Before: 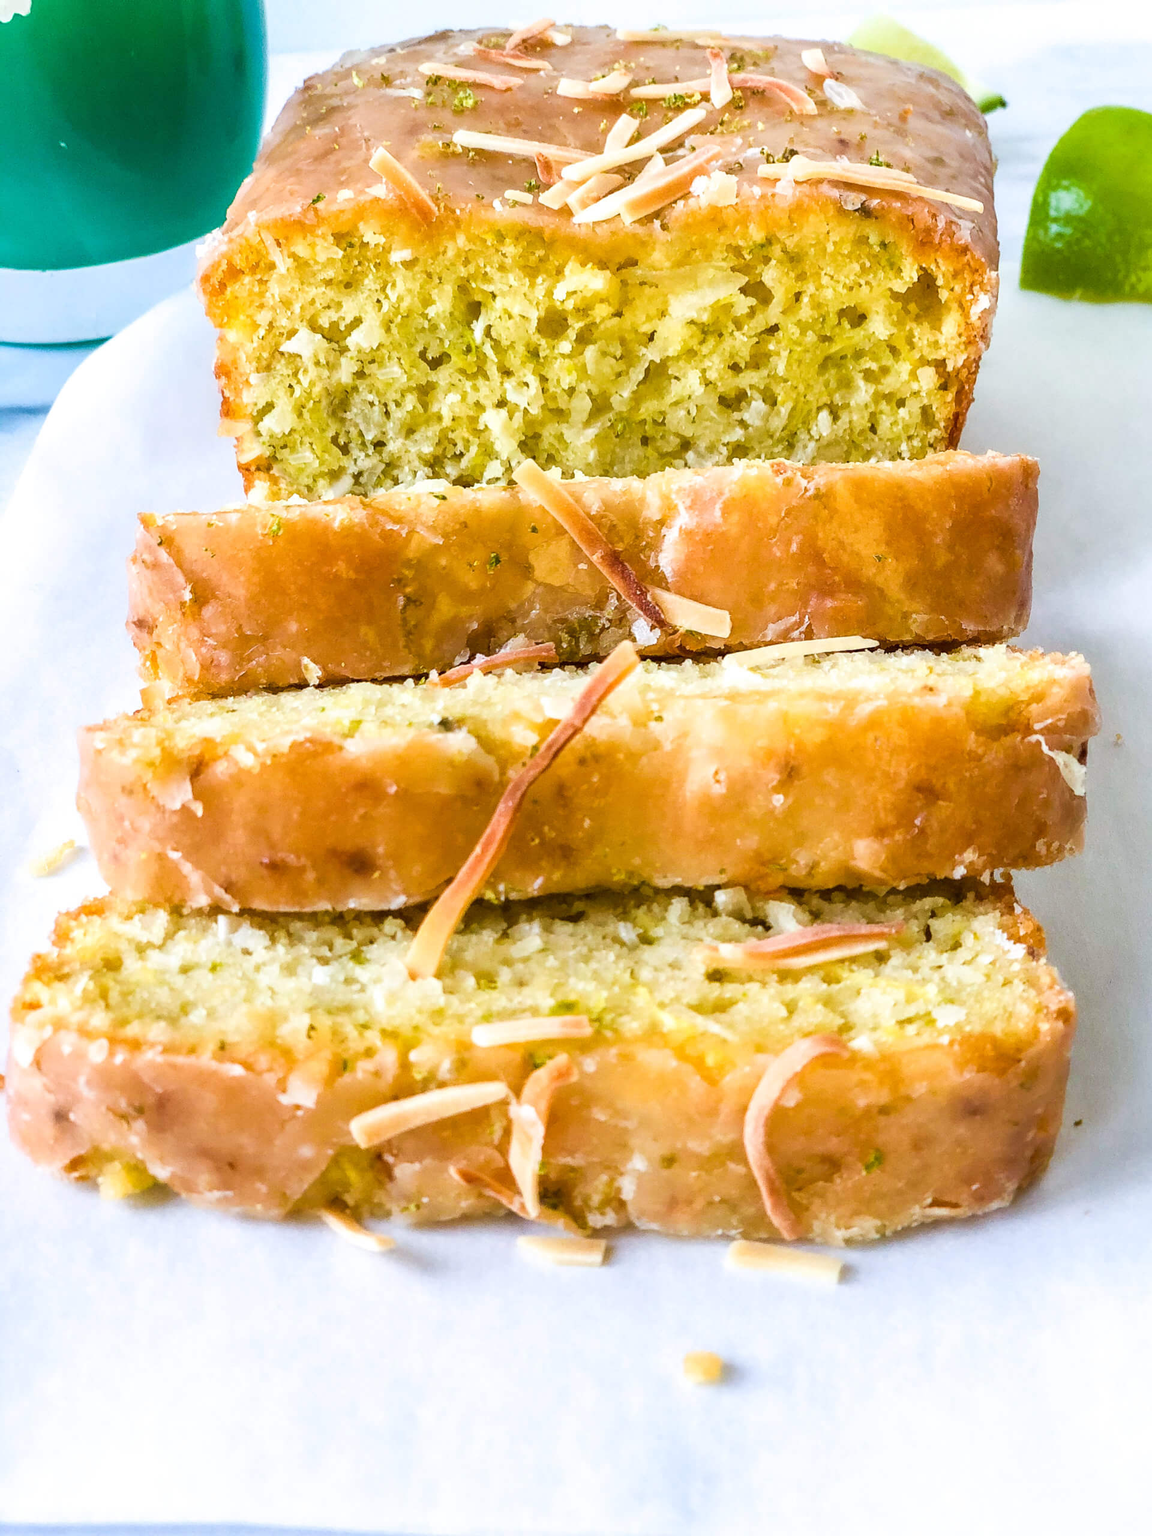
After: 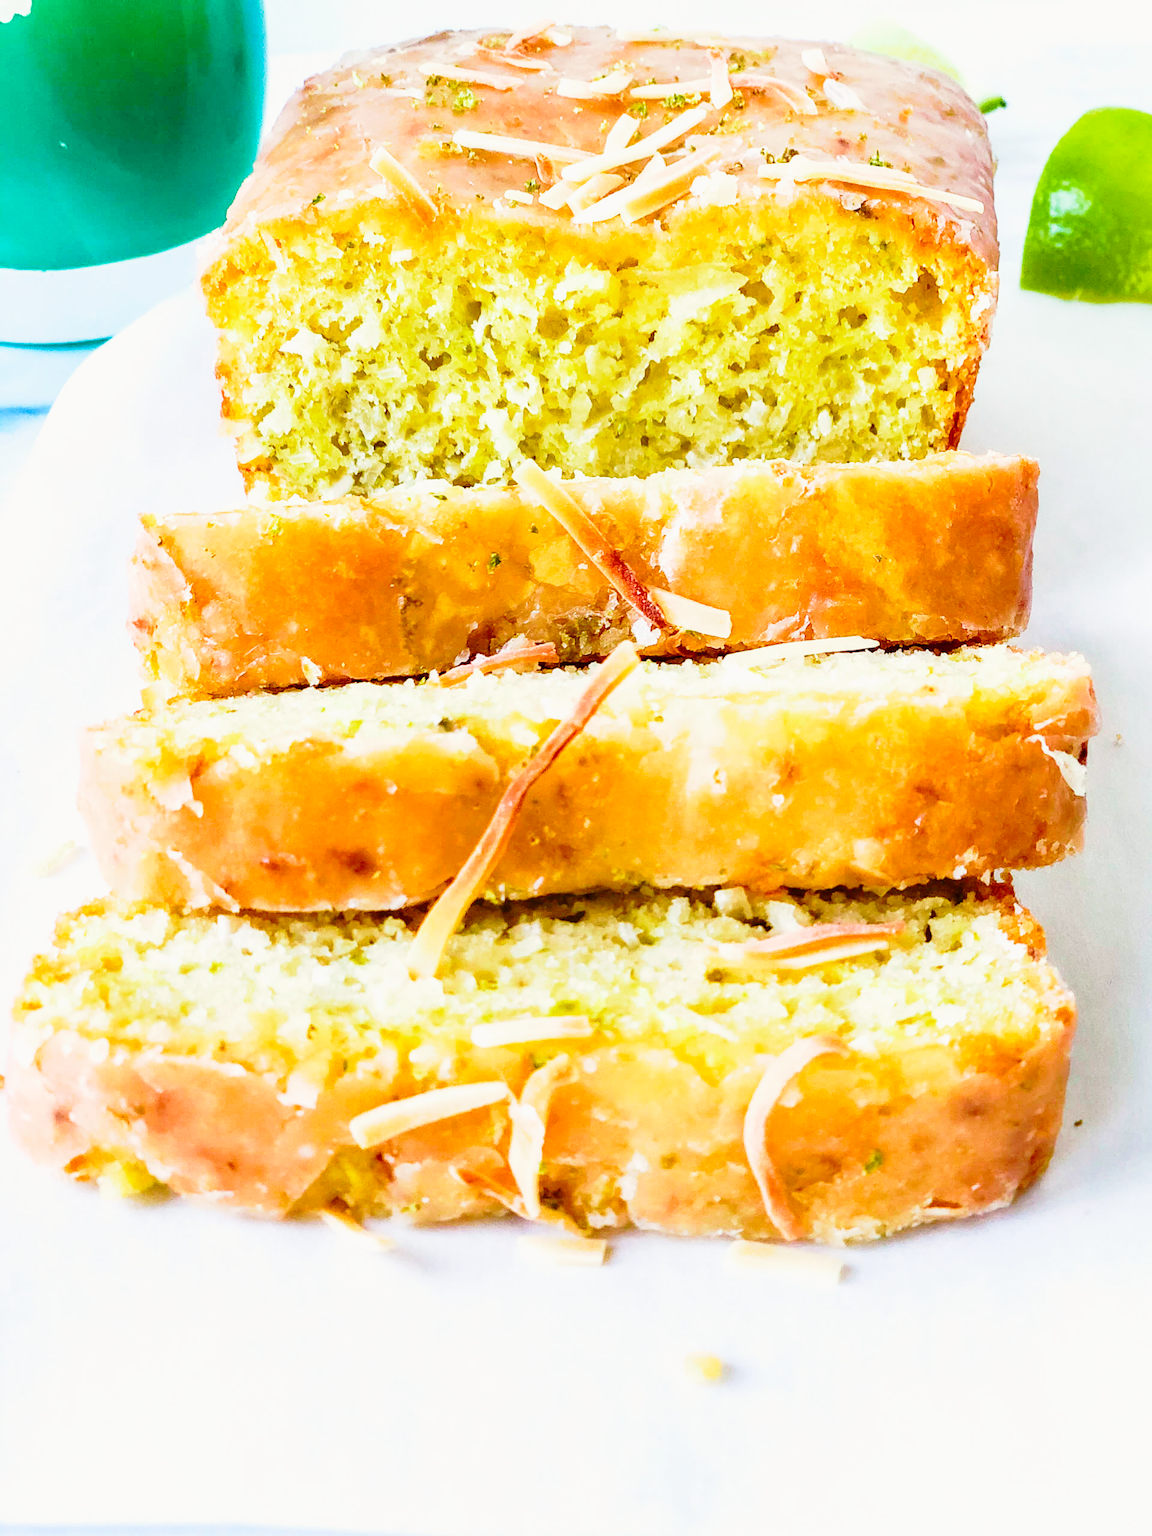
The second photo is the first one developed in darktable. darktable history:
tone curve: curves: ch0 [(0, 0) (0.059, 0.027) (0.162, 0.125) (0.304, 0.279) (0.547, 0.532) (0.828, 0.815) (1, 0.983)]; ch1 [(0, 0) (0.23, 0.166) (0.34, 0.308) (0.371, 0.337) (0.429, 0.411) (0.477, 0.462) (0.499, 0.498) (0.529, 0.537) (0.559, 0.582) (0.743, 0.798) (1, 1)]; ch2 [(0, 0) (0.431, 0.414) (0.498, 0.503) (0.524, 0.528) (0.568, 0.546) (0.6, 0.597) (0.634, 0.645) (0.728, 0.742) (1, 1)], color space Lab, independent channels, preserve colors none
base curve: curves: ch0 [(0, 0) (0.028, 0.03) (0.121, 0.232) (0.46, 0.748) (0.859, 0.968) (1, 1)], preserve colors none
